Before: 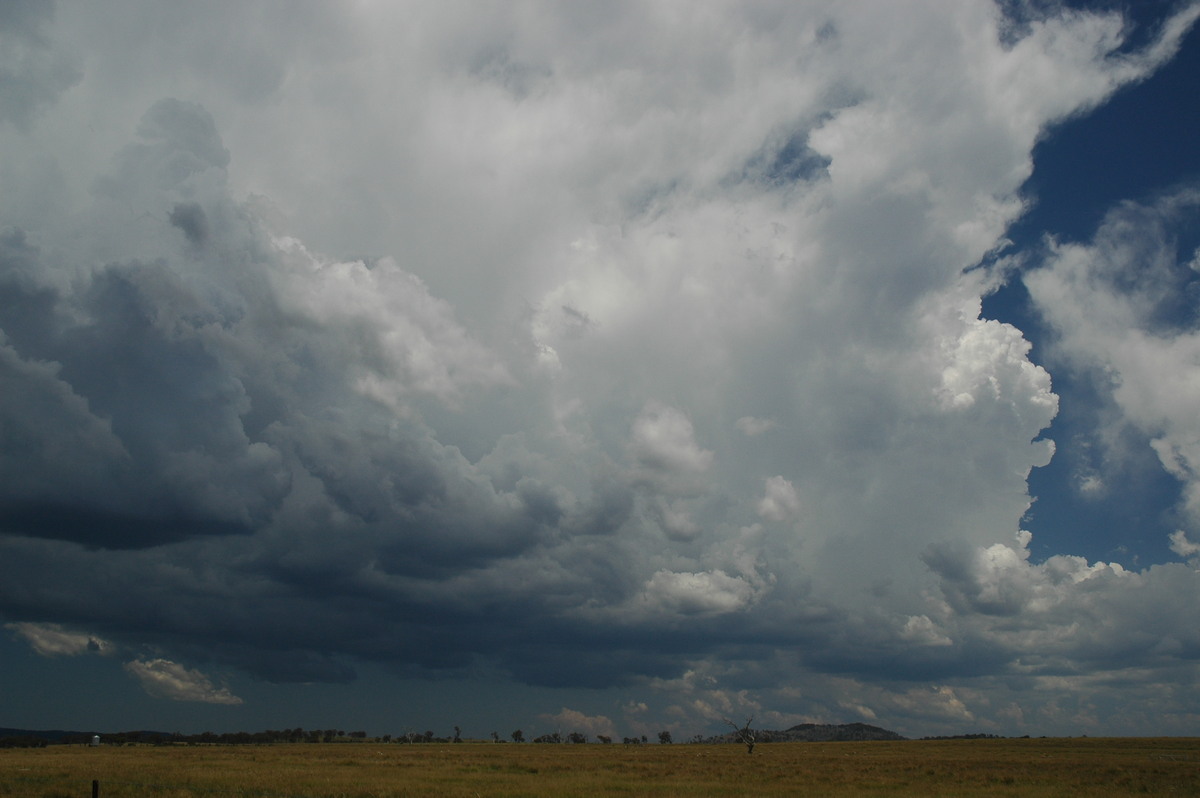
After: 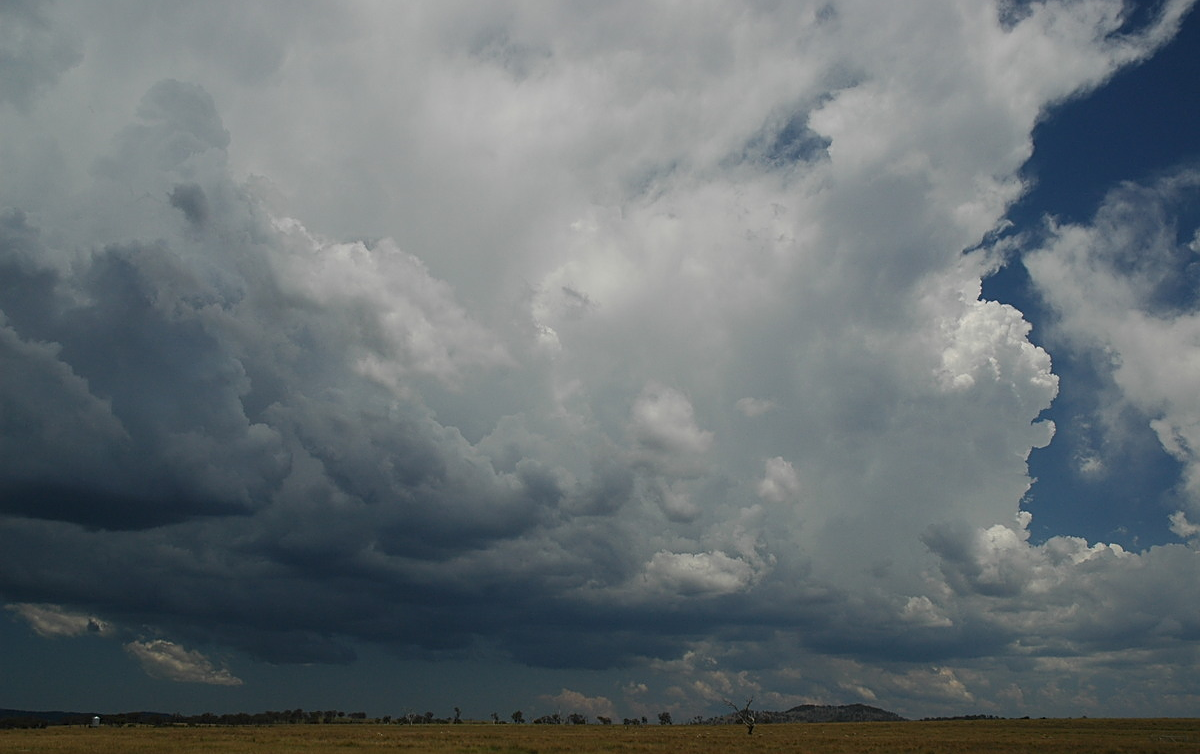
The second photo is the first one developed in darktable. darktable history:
sharpen: on, module defaults
crop and rotate: top 2.479%, bottom 3.018%
